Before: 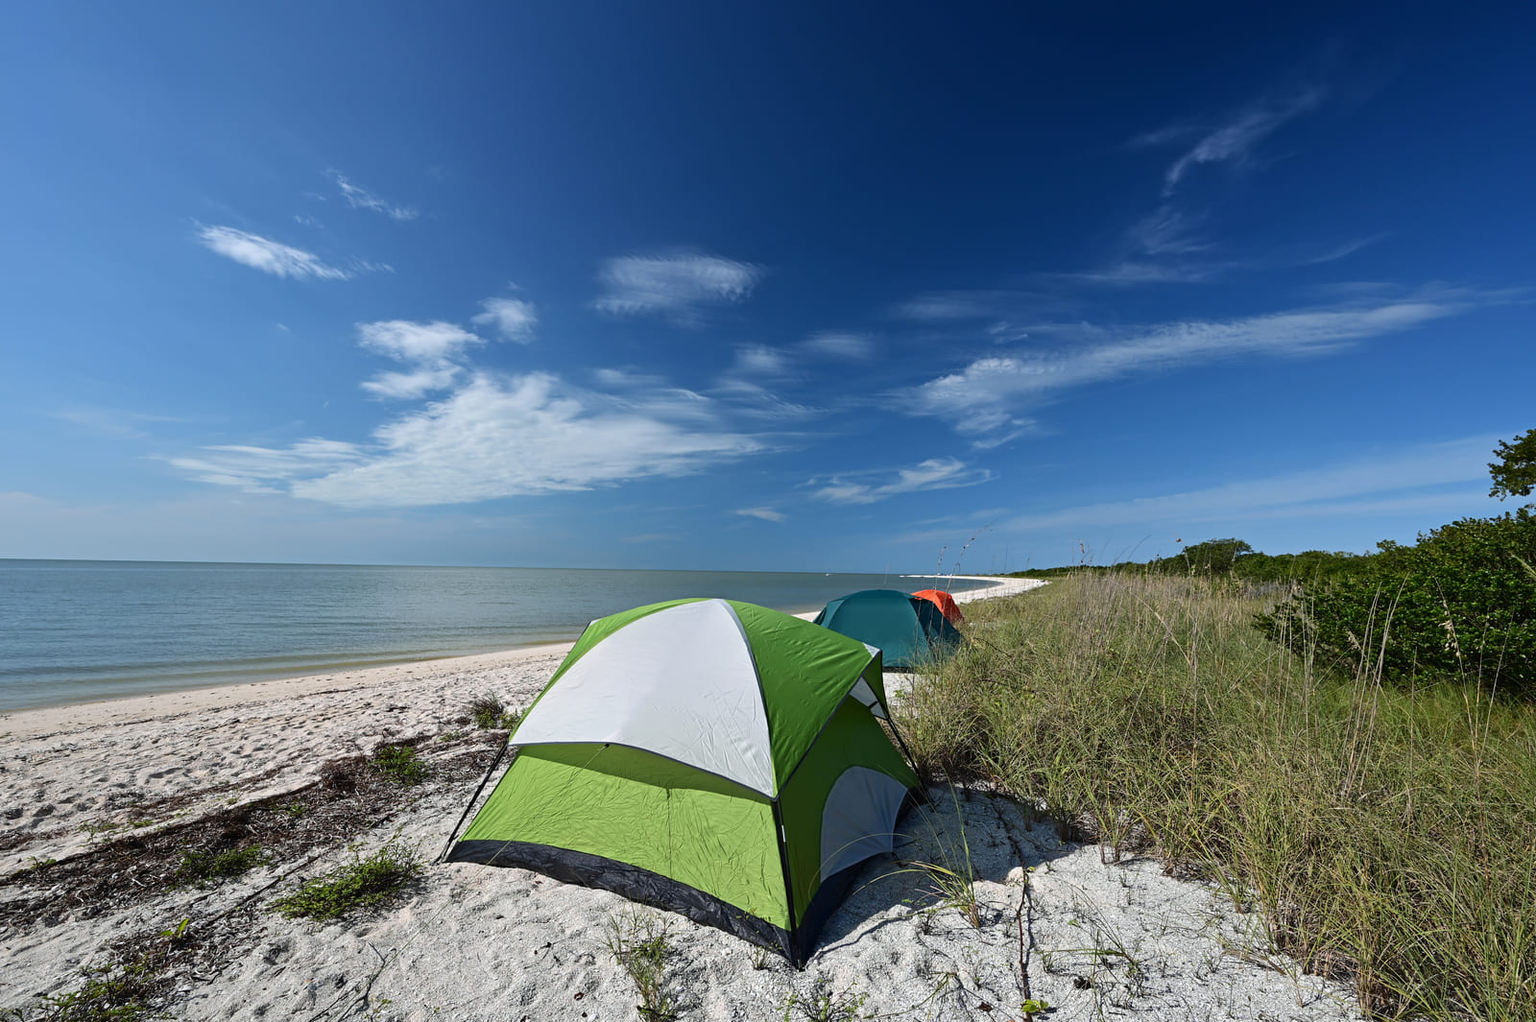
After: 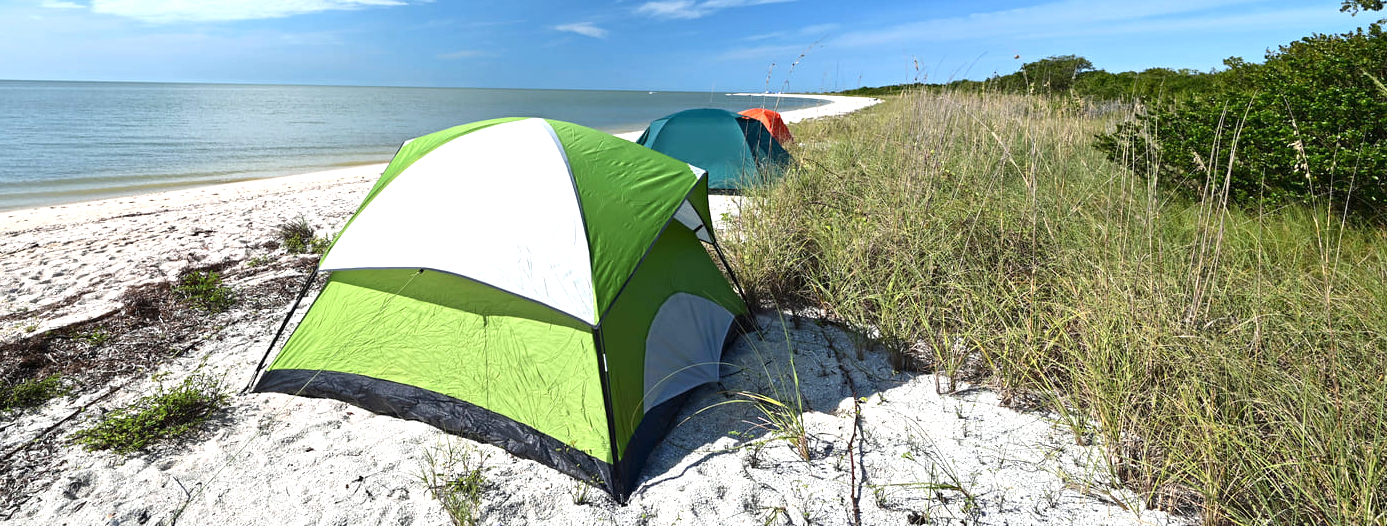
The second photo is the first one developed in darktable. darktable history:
crop and rotate: left 13.267%, top 47.583%, bottom 2.951%
exposure: exposure 0.943 EV, compensate exposure bias true, compensate highlight preservation false
